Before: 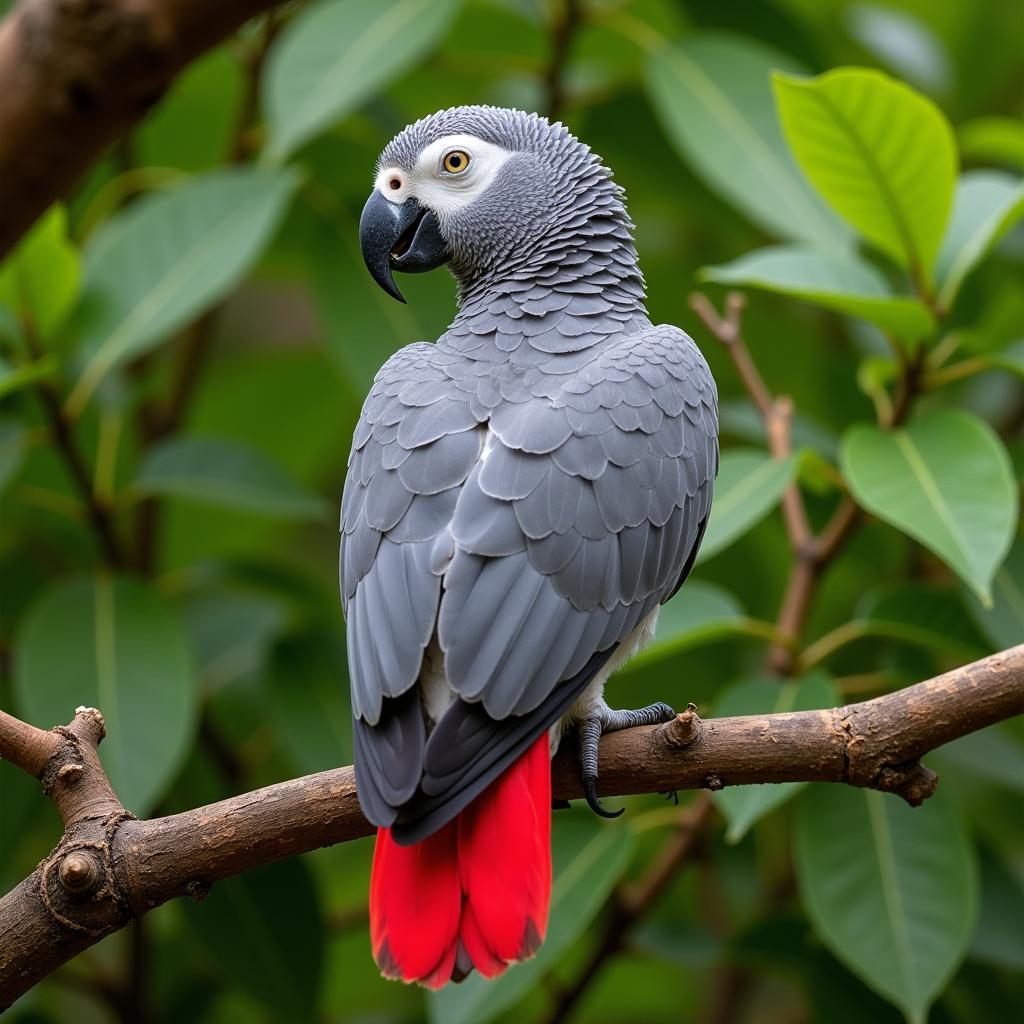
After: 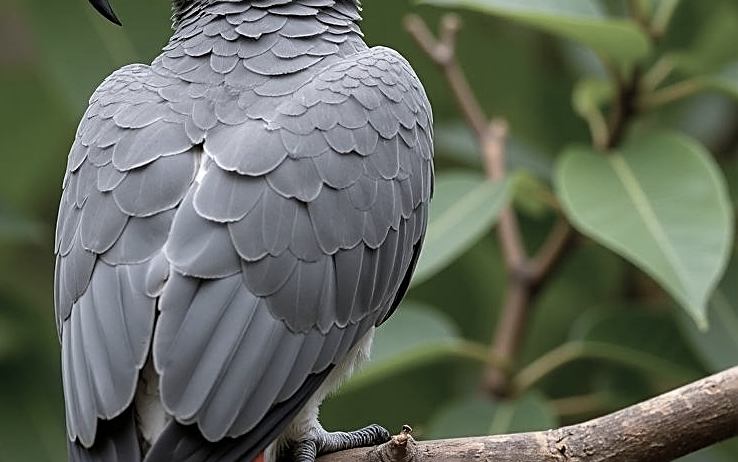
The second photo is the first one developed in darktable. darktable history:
crop and rotate: left 27.856%, top 27.209%, bottom 27.641%
color correction: highlights b* -0.009, saturation 0.524
sharpen: on, module defaults
